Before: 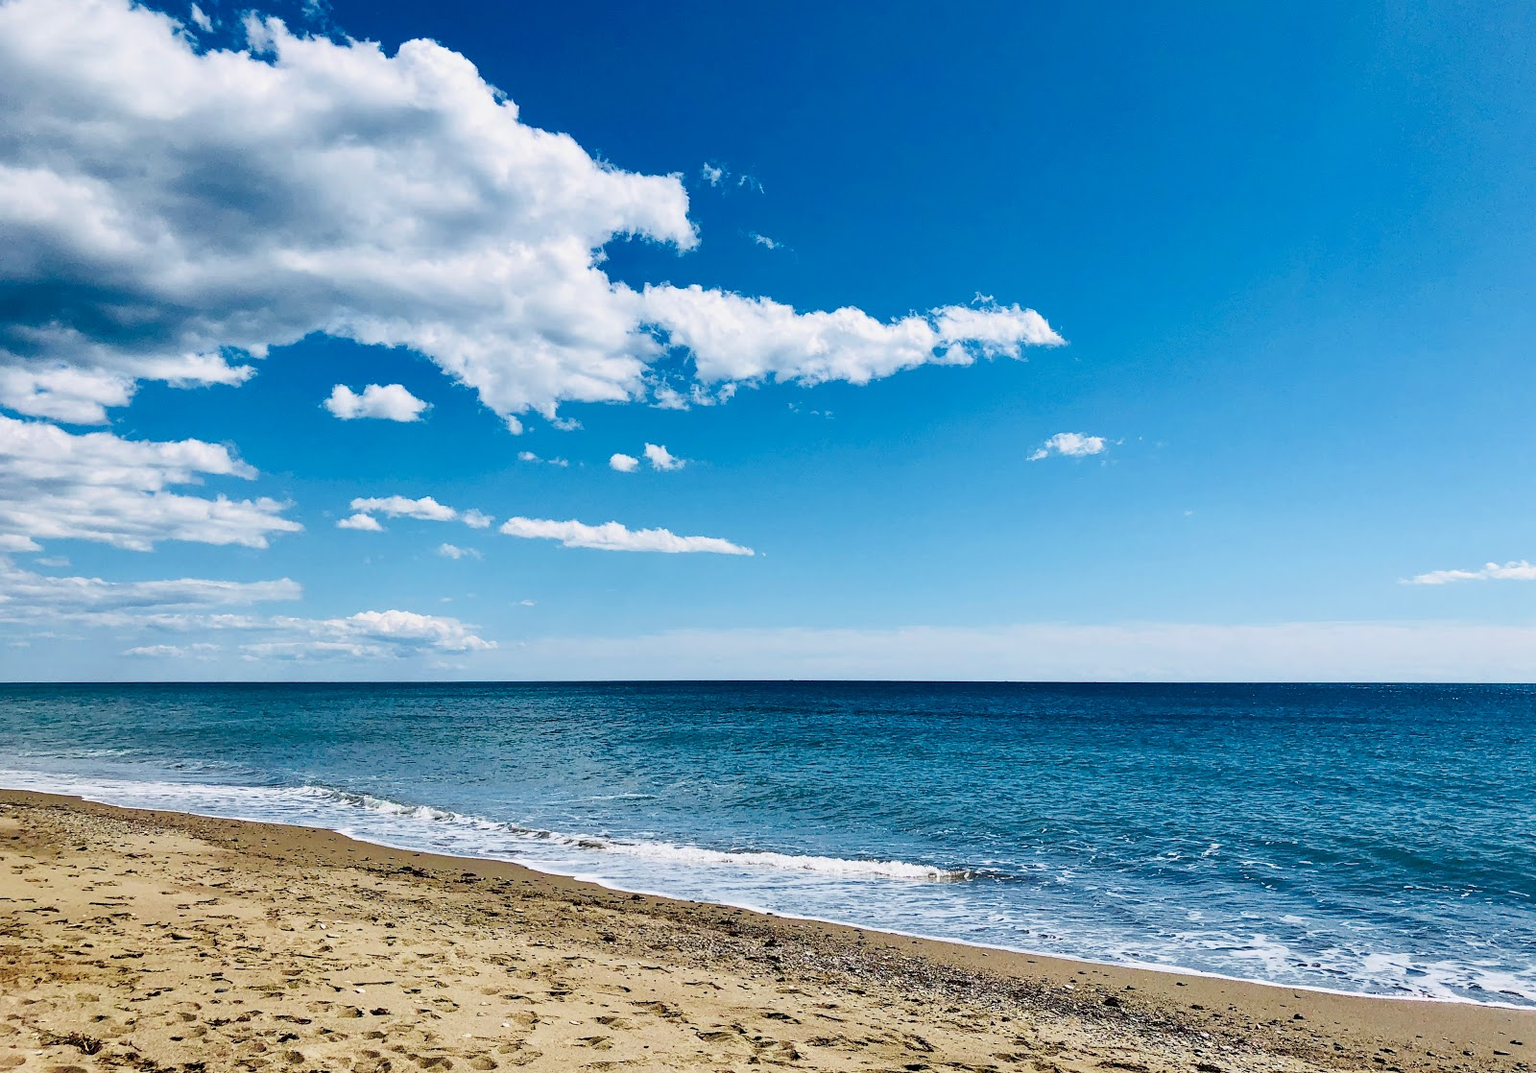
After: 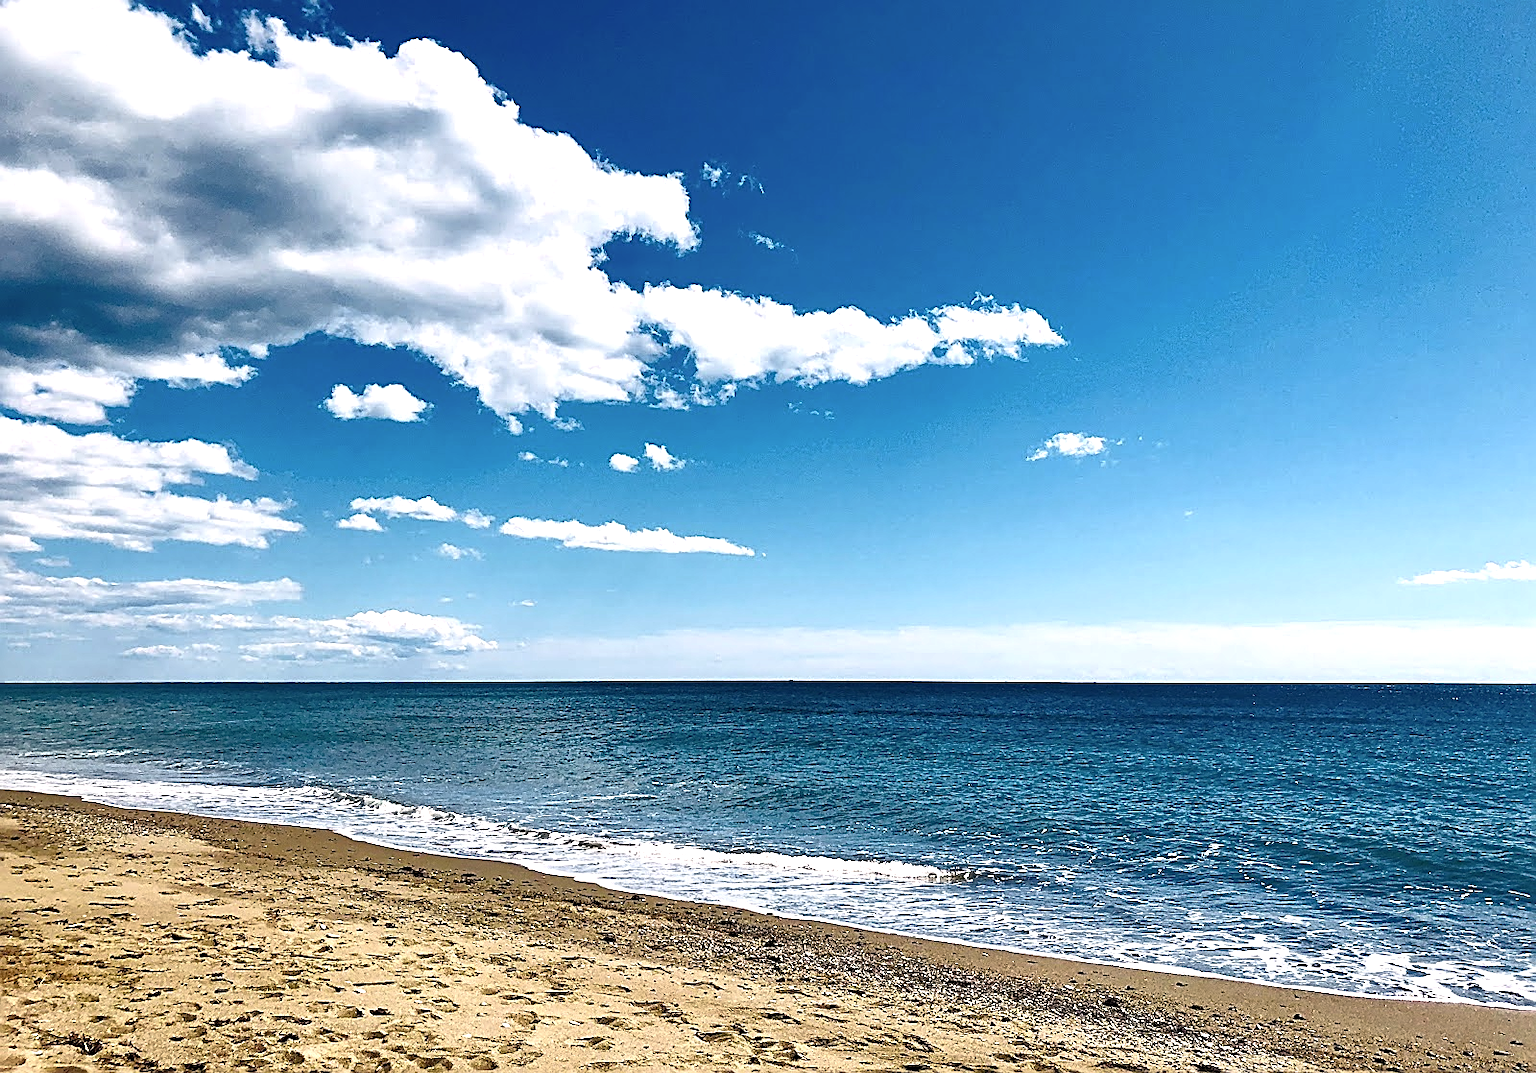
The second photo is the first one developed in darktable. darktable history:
sharpen: amount 0.745
color correction: highlights a* 3.55, highlights b* 5.14
tone equalizer: -8 EV 0.001 EV, -7 EV -0.001 EV, -6 EV 0.003 EV, -5 EV -0.027 EV, -4 EV -0.114 EV, -3 EV -0.166 EV, -2 EV 0.246 EV, -1 EV 0.702 EV, +0 EV 0.476 EV, edges refinement/feathering 500, mask exposure compensation -1.57 EV, preserve details no
